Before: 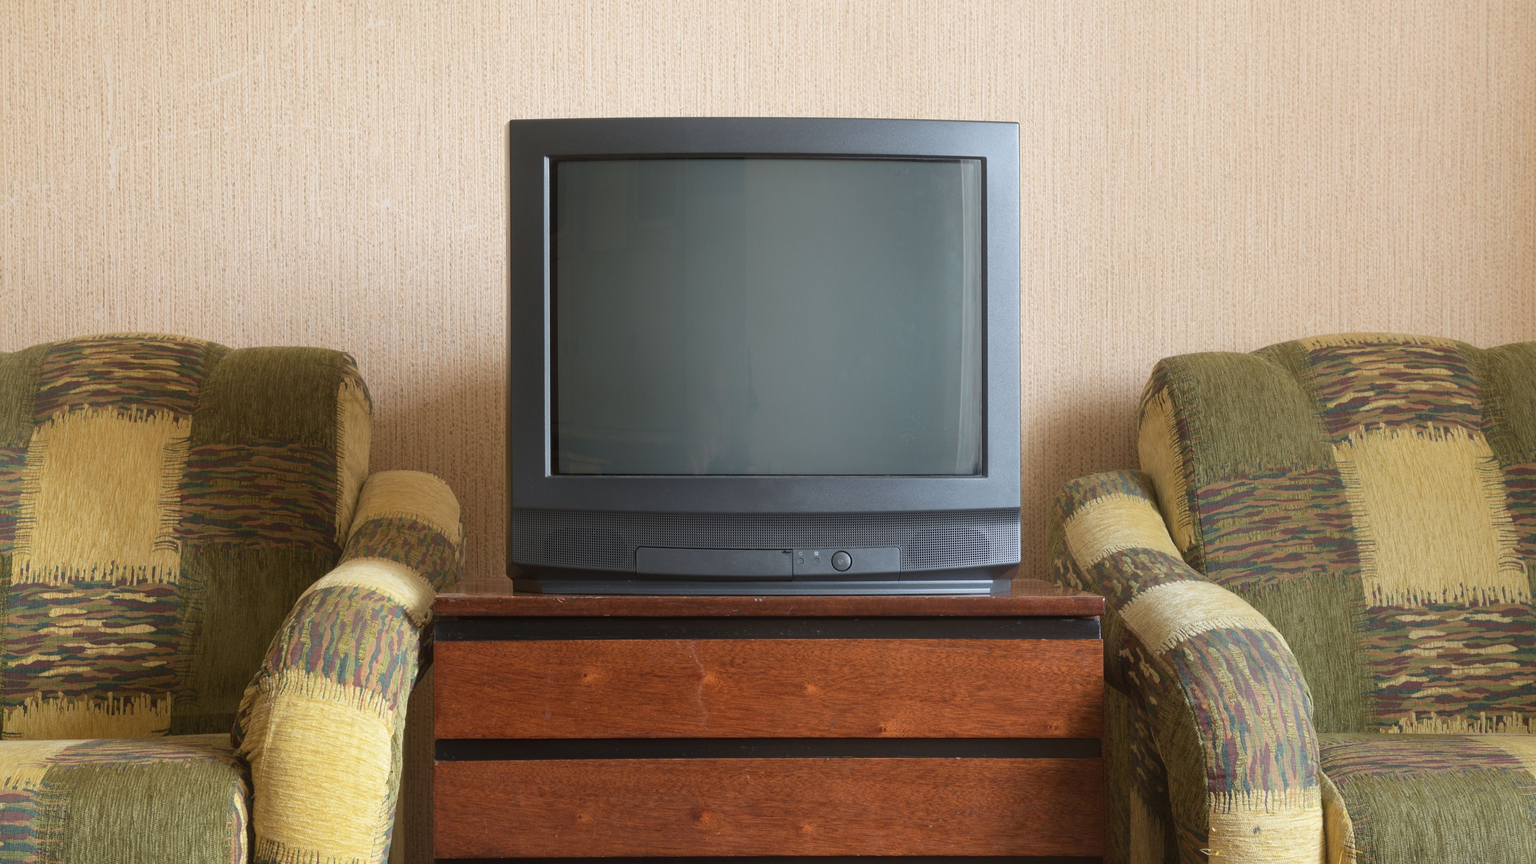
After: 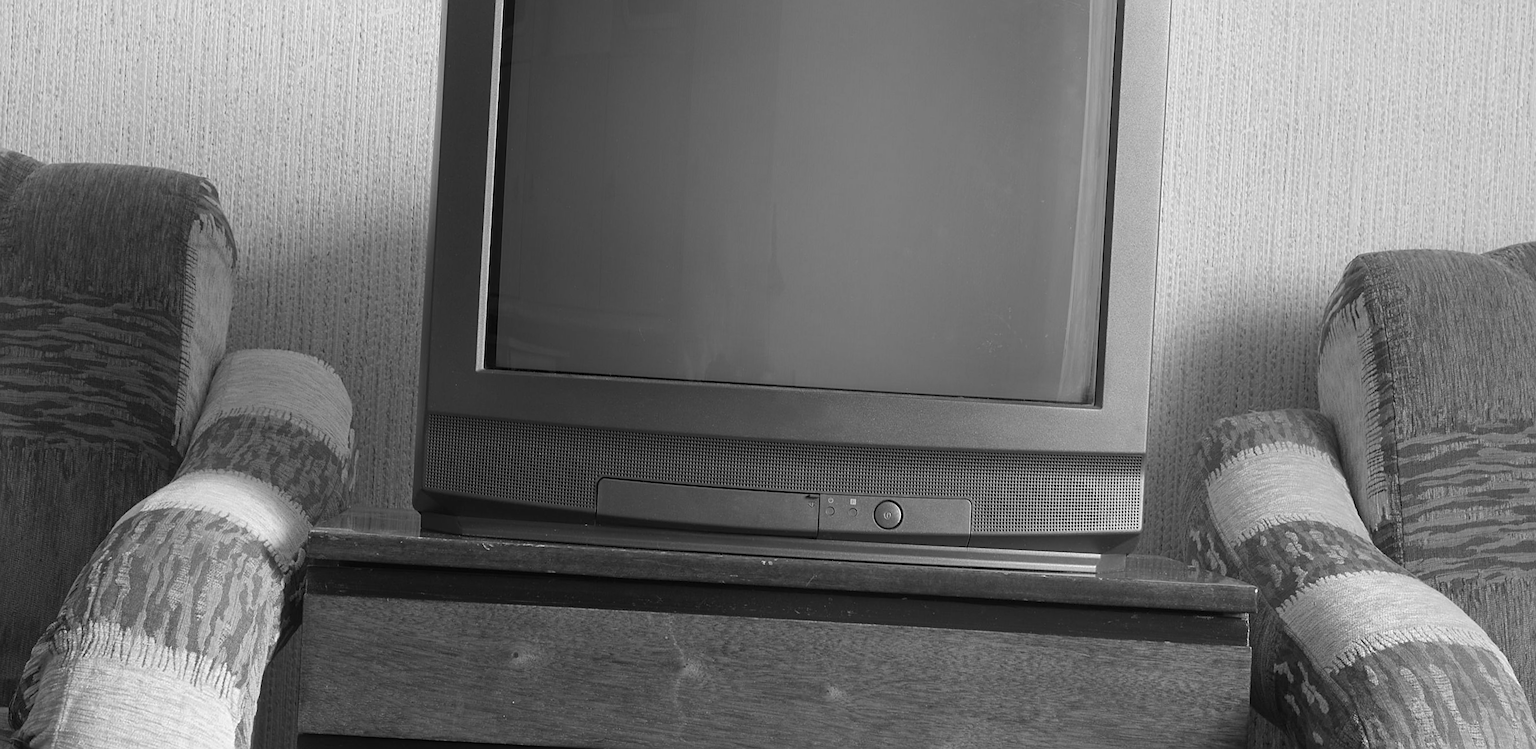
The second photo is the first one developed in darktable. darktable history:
exposure: black level correction 0.001, compensate highlight preservation false
sharpen: on, module defaults
crop and rotate: angle -3.37°, left 9.79%, top 20.73%, right 12.42%, bottom 11.82%
contrast equalizer: y [[0.5 ×6], [0.5 ×6], [0.5, 0.5, 0.501, 0.545, 0.707, 0.863], [0 ×6], [0 ×6]]
color zones: curves: ch1 [(0, -0.394) (0.143, -0.394) (0.286, -0.394) (0.429, -0.392) (0.571, -0.391) (0.714, -0.391) (0.857, -0.391) (1, -0.394)]
